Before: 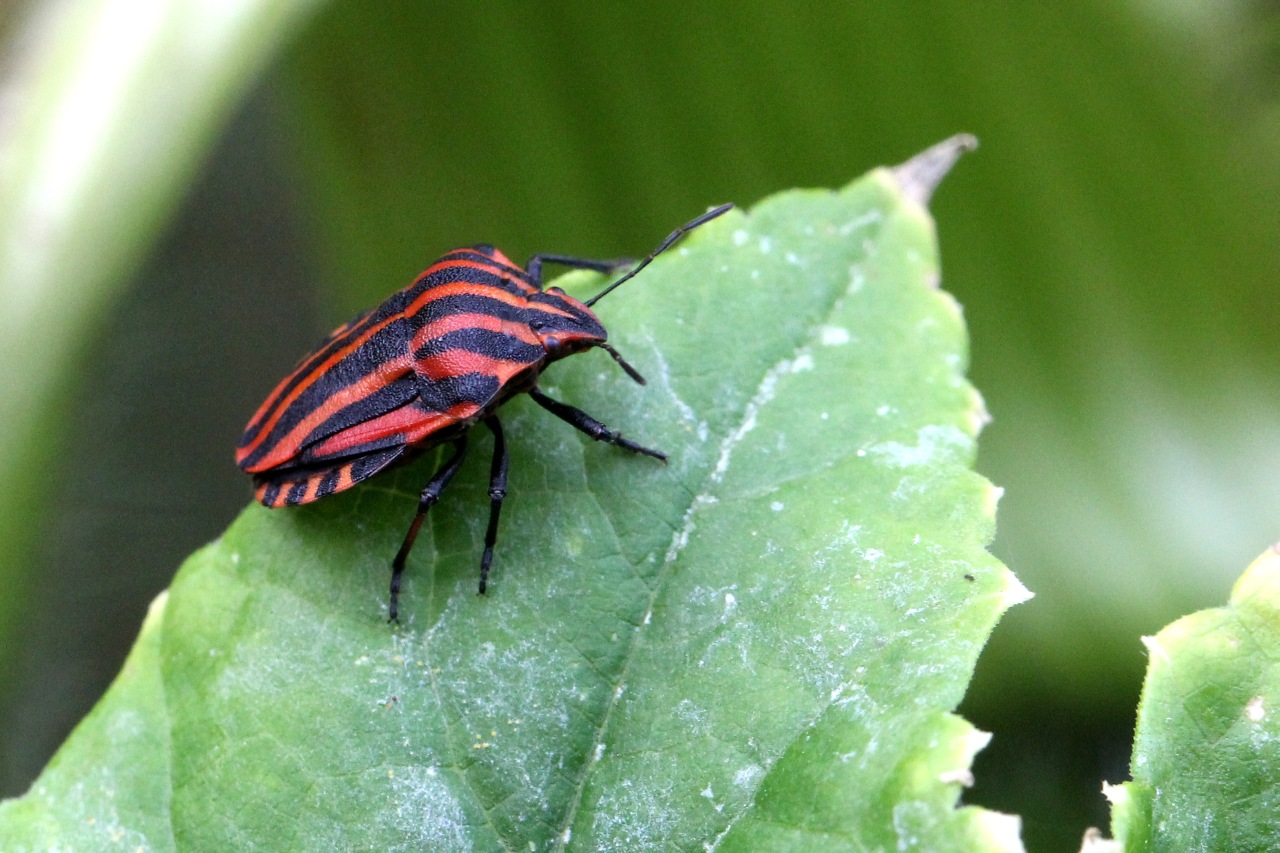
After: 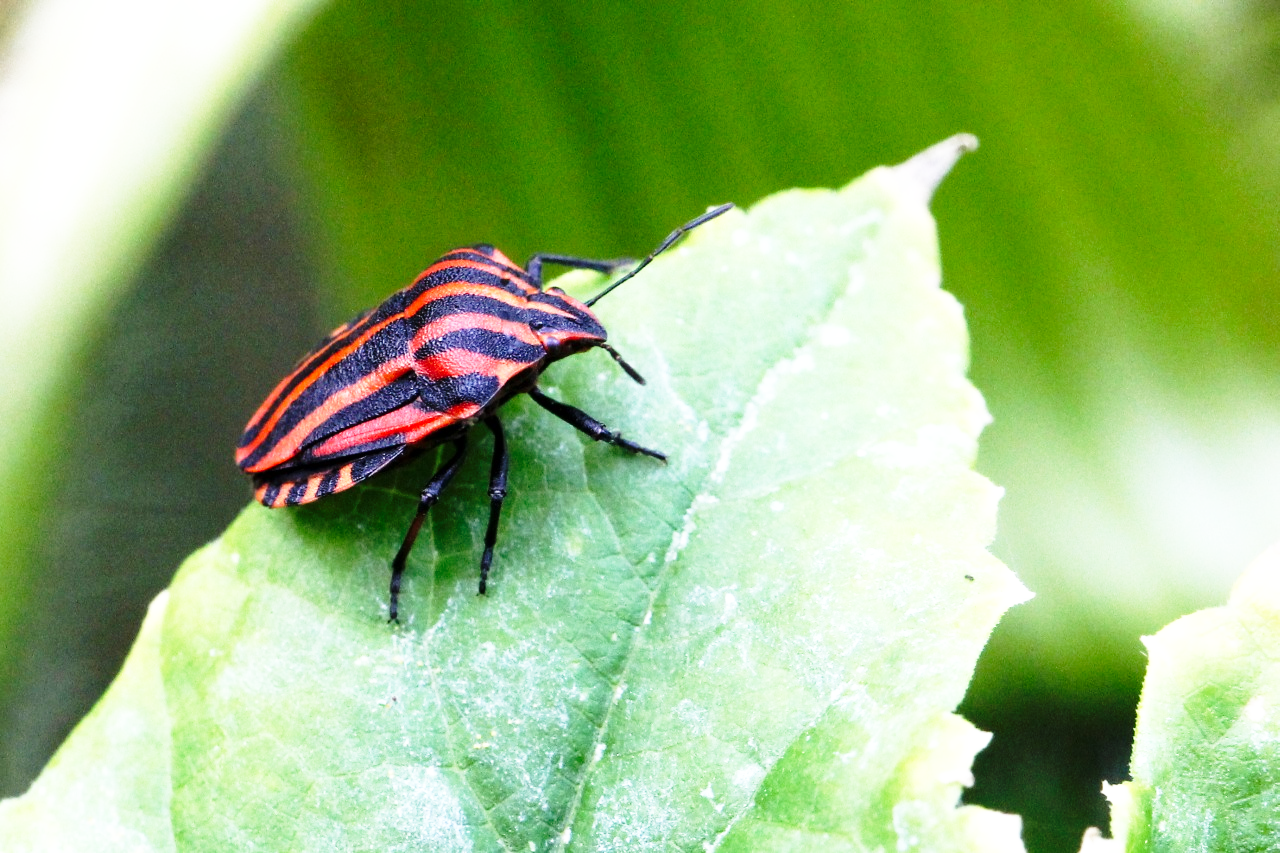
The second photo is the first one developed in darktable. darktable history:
color correction: highlights b* -0.01, saturation 0.989
base curve: curves: ch0 [(0, 0) (0.026, 0.03) (0.109, 0.232) (0.351, 0.748) (0.669, 0.968) (1, 1)], preserve colors none
